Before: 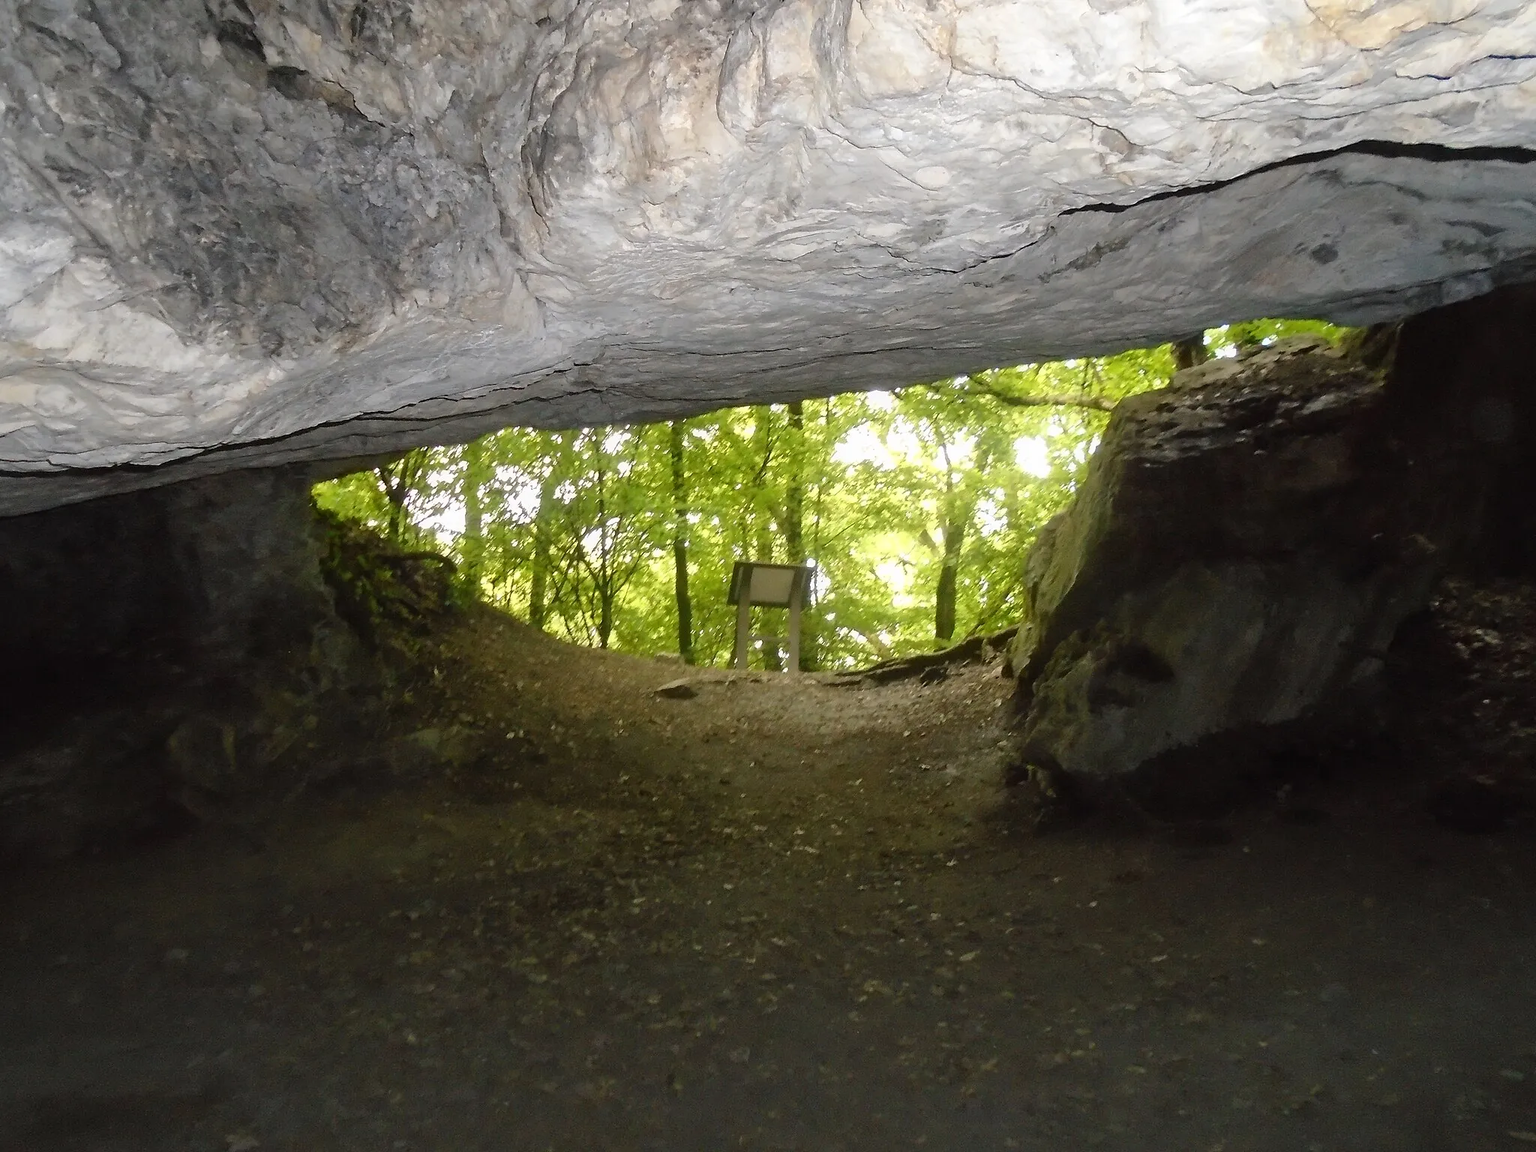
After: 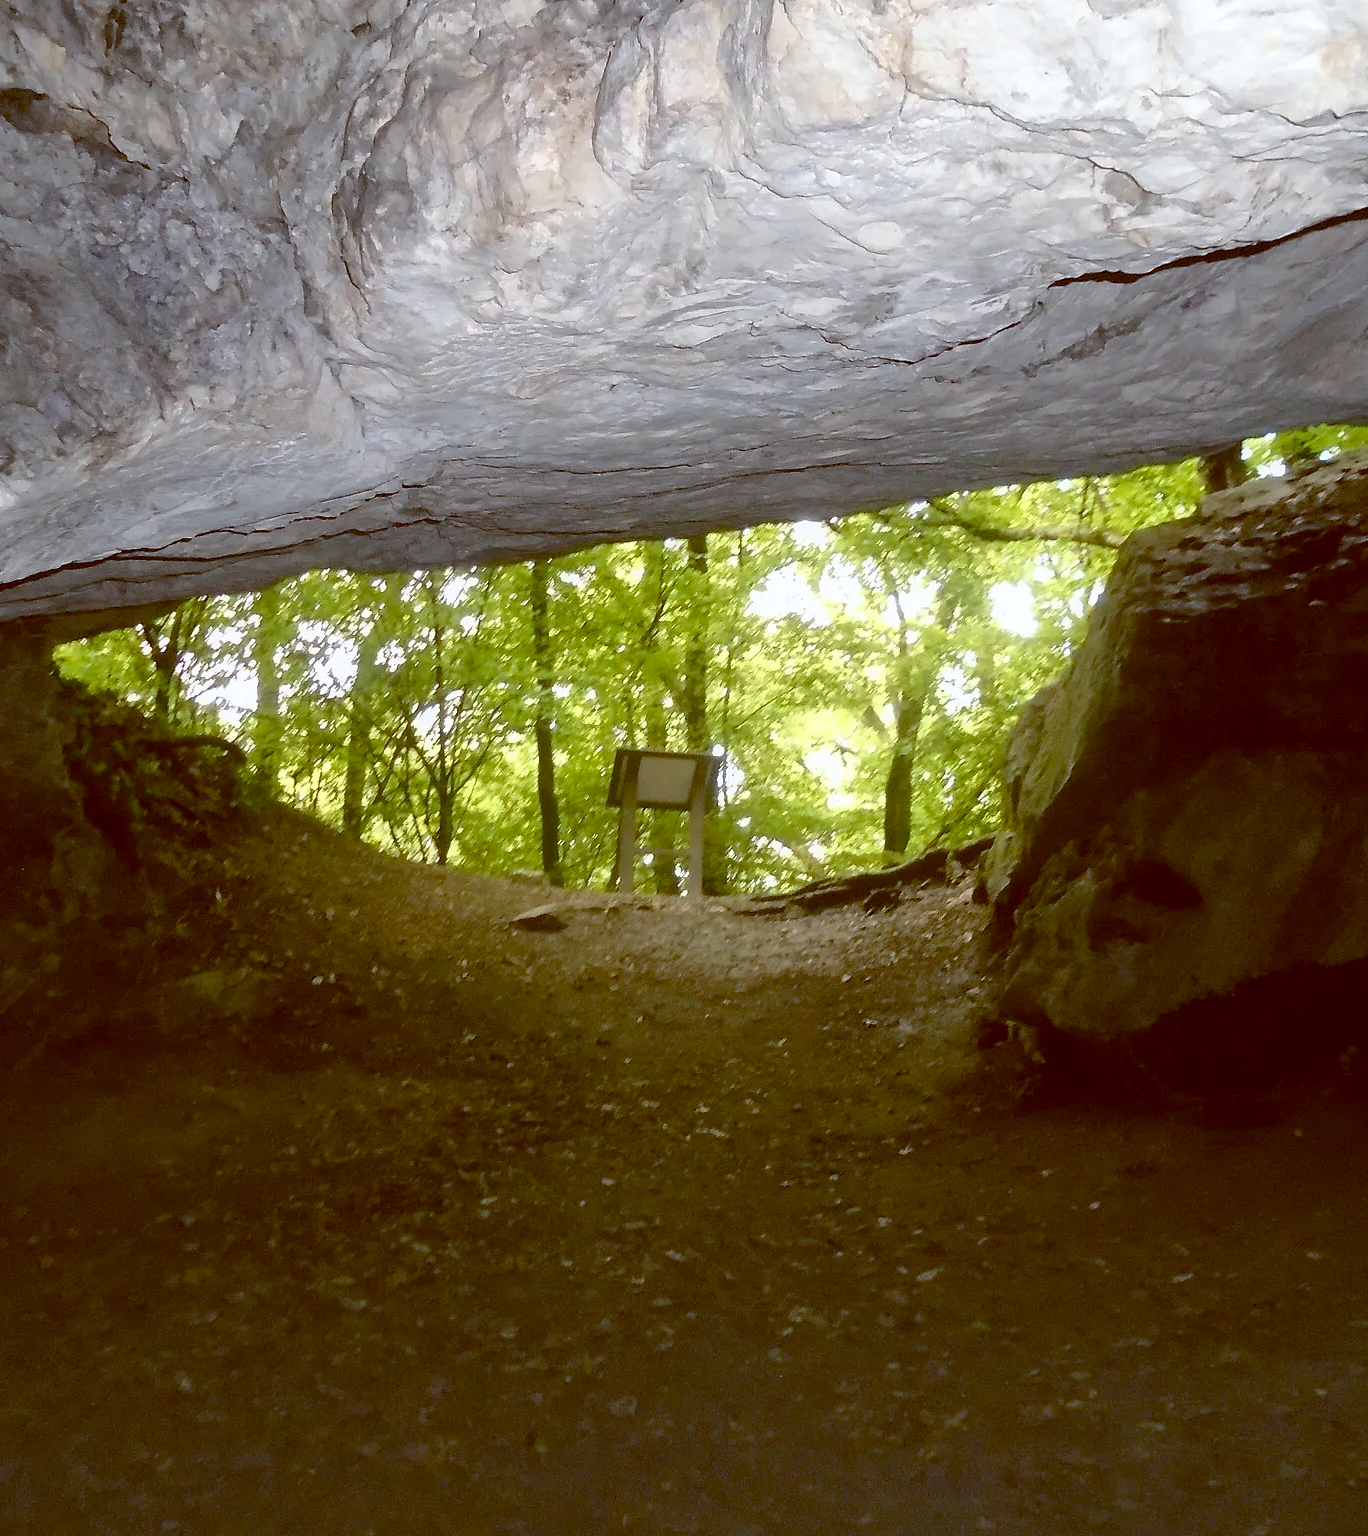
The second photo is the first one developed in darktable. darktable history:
color balance: lift [1, 1.015, 1.004, 0.985], gamma [1, 0.958, 0.971, 1.042], gain [1, 0.956, 0.977, 1.044]
crop and rotate: left 17.732%, right 15.423%
